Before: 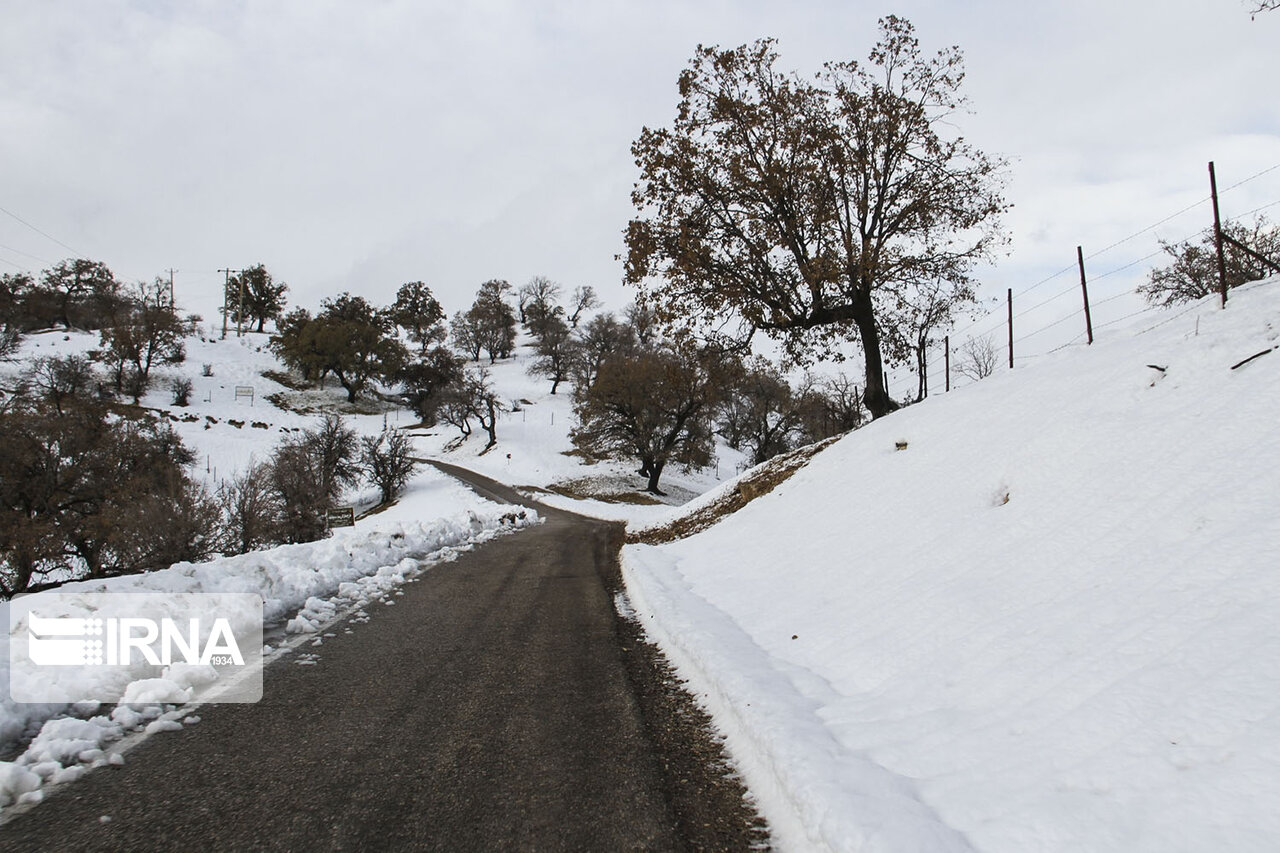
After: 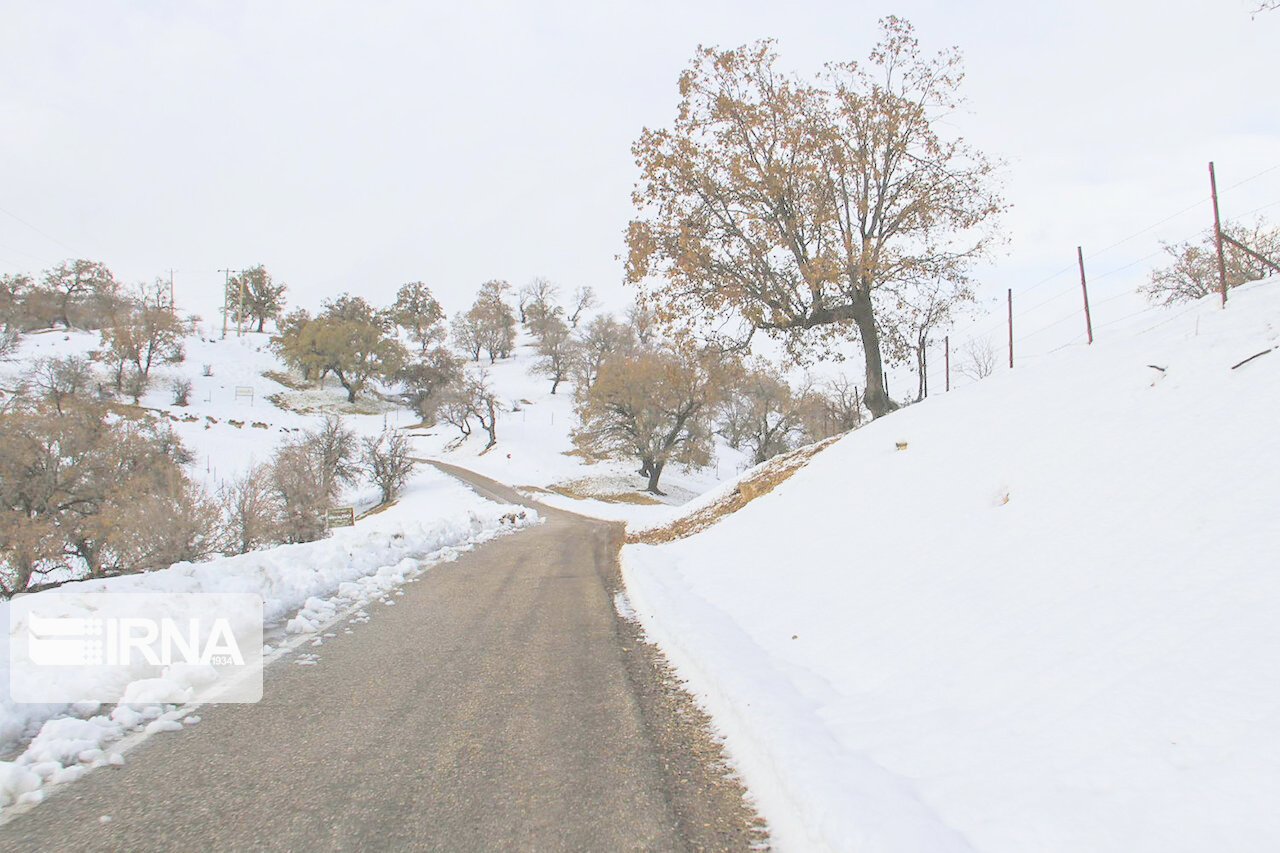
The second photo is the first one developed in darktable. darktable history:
color balance rgb: perceptual saturation grading › global saturation 20%, perceptual saturation grading › highlights -50.531%, perceptual saturation grading › shadows 30.187%, global vibrance -16.9%, contrast -6.106%
contrast brightness saturation: brightness 0.991
velvia: on, module defaults
